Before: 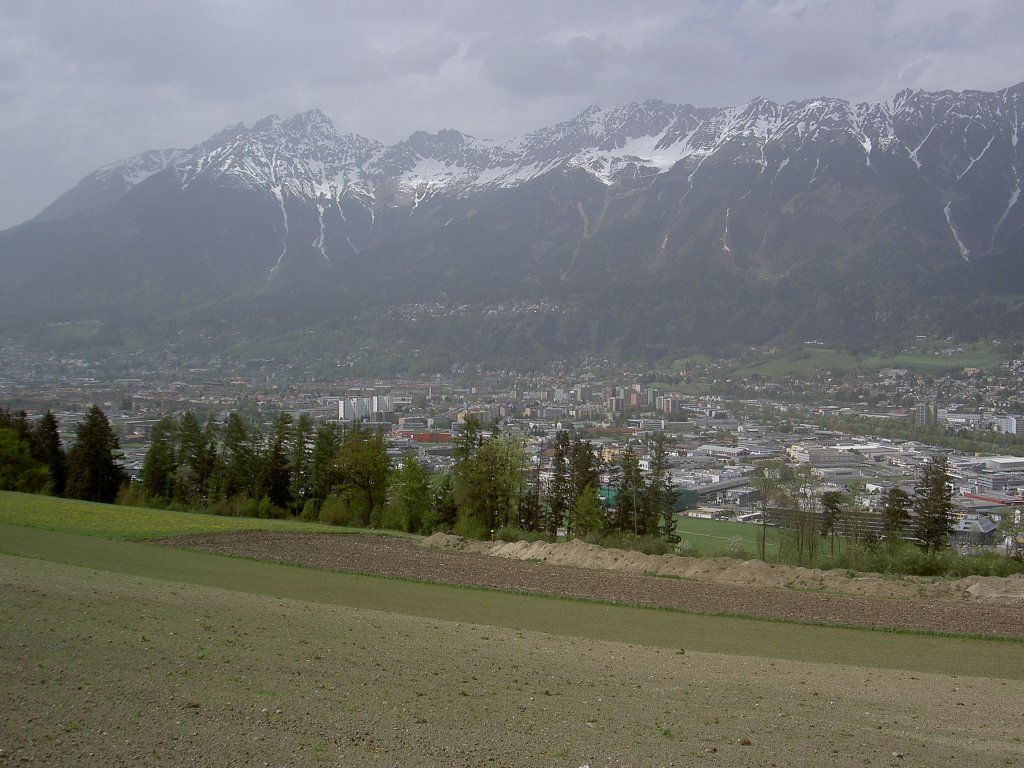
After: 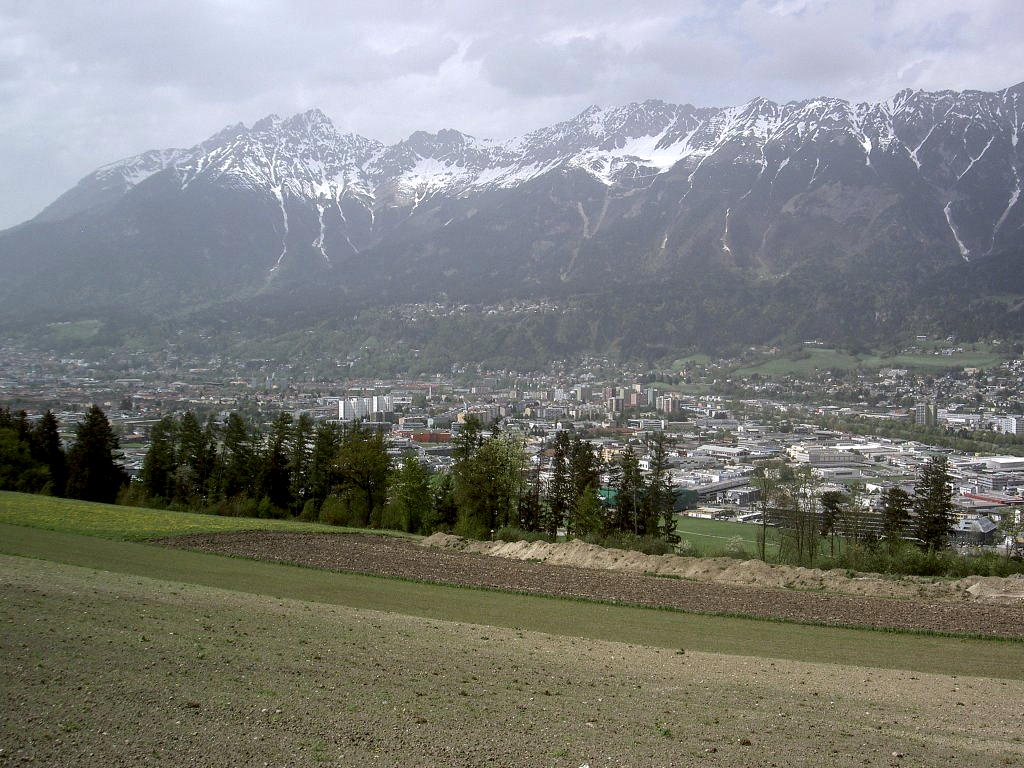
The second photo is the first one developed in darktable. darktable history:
tone equalizer: -8 EV -0.75 EV, -7 EV -0.7 EV, -6 EV -0.6 EV, -5 EV -0.4 EV, -3 EV 0.4 EV, -2 EV 0.6 EV, -1 EV 0.7 EV, +0 EV 0.75 EV, edges refinement/feathering 500, mask exposure compensation -1.57 EV, preserve details no
local contrast: on, module defaults
white balance: emerald 1
